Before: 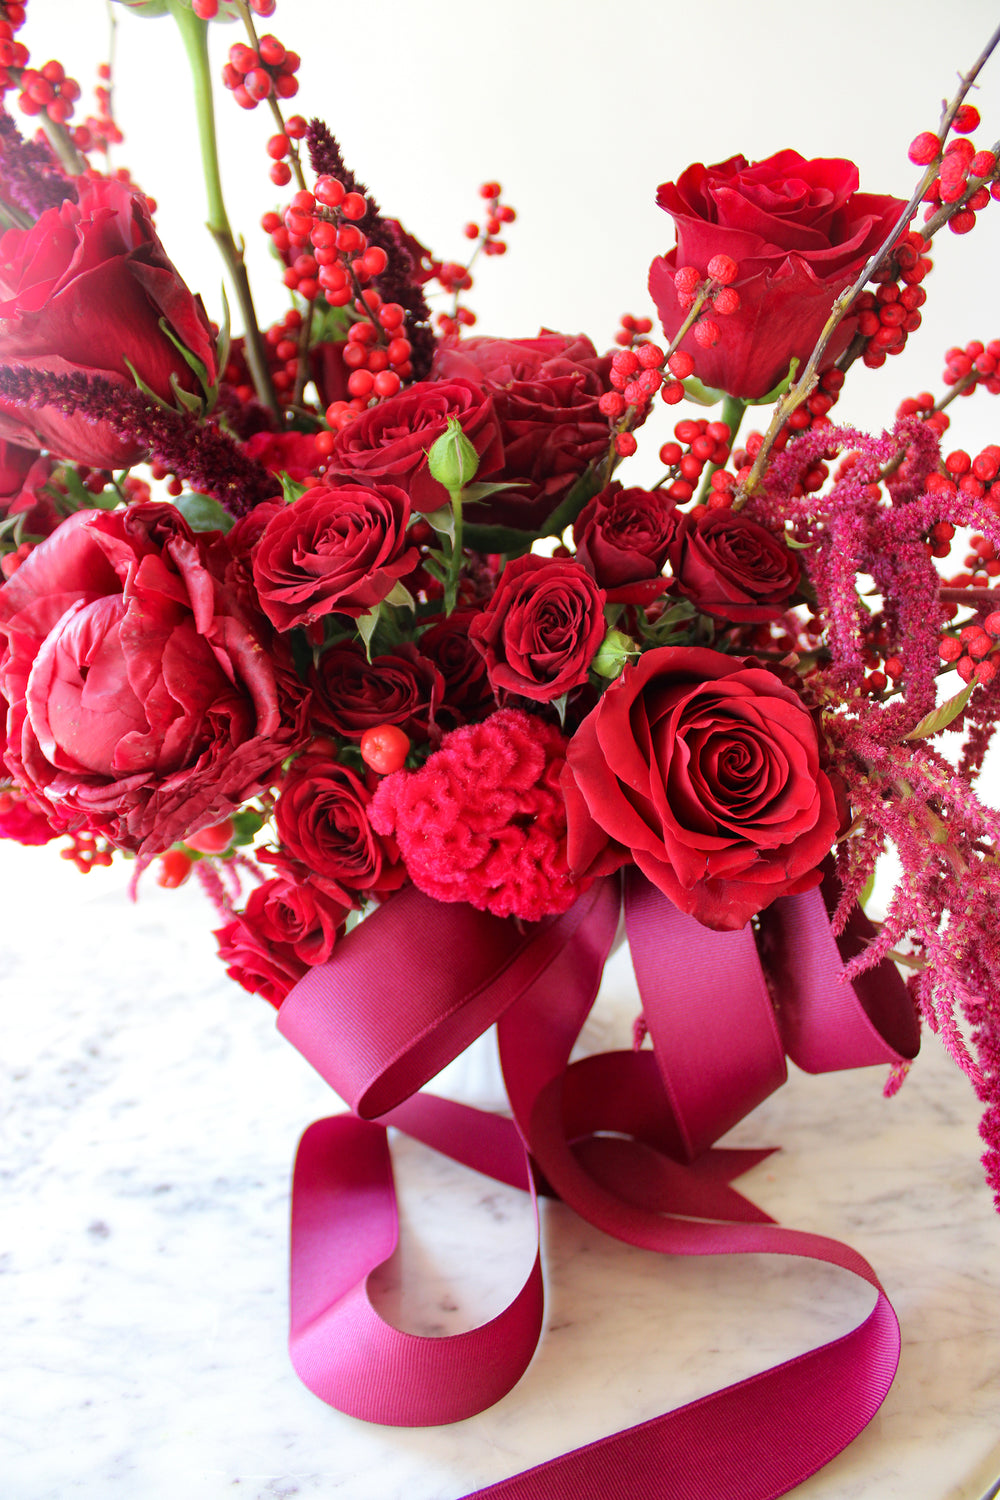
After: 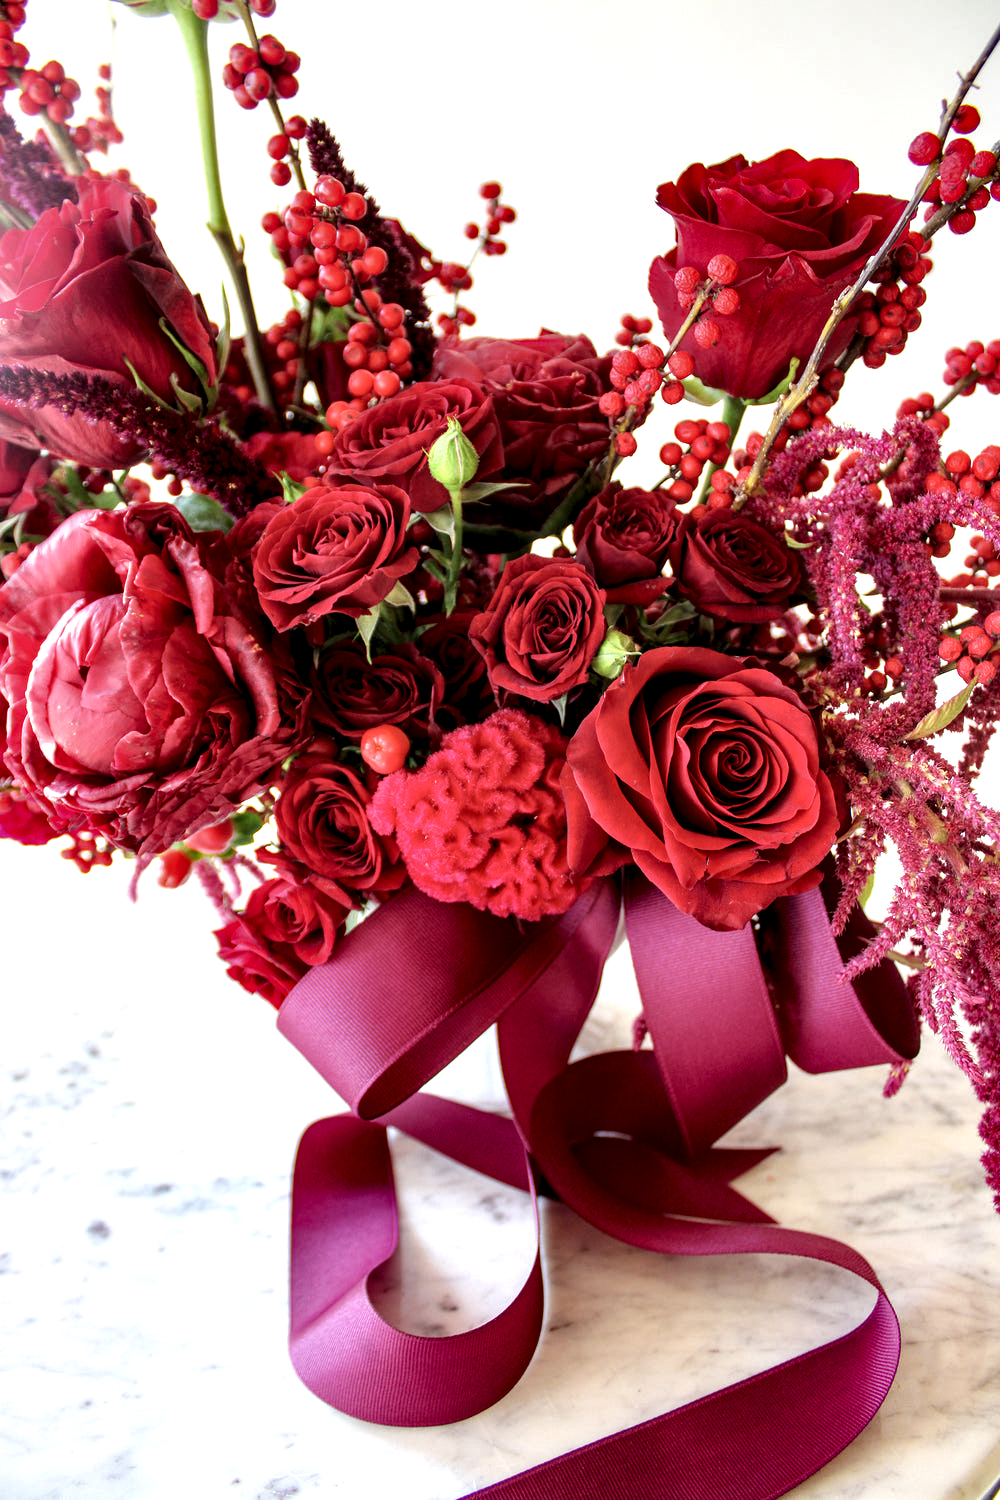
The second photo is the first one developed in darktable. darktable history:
local contrast: highlights 80%, shadows 57%, detail 175%, midtone range 0.602
color zones: curves: ch0 [(0.068, 0.464) (0.25, 0.5) (0.48, 0.508) (0.75, 0.536) (0.886, 0.476) (0.967, 0.456)]; ch1 [(0.066, 0.456) (0.25, 0.5) (0.616, 0.508) (0.746, 0.56) (0.934, 0.444)]
